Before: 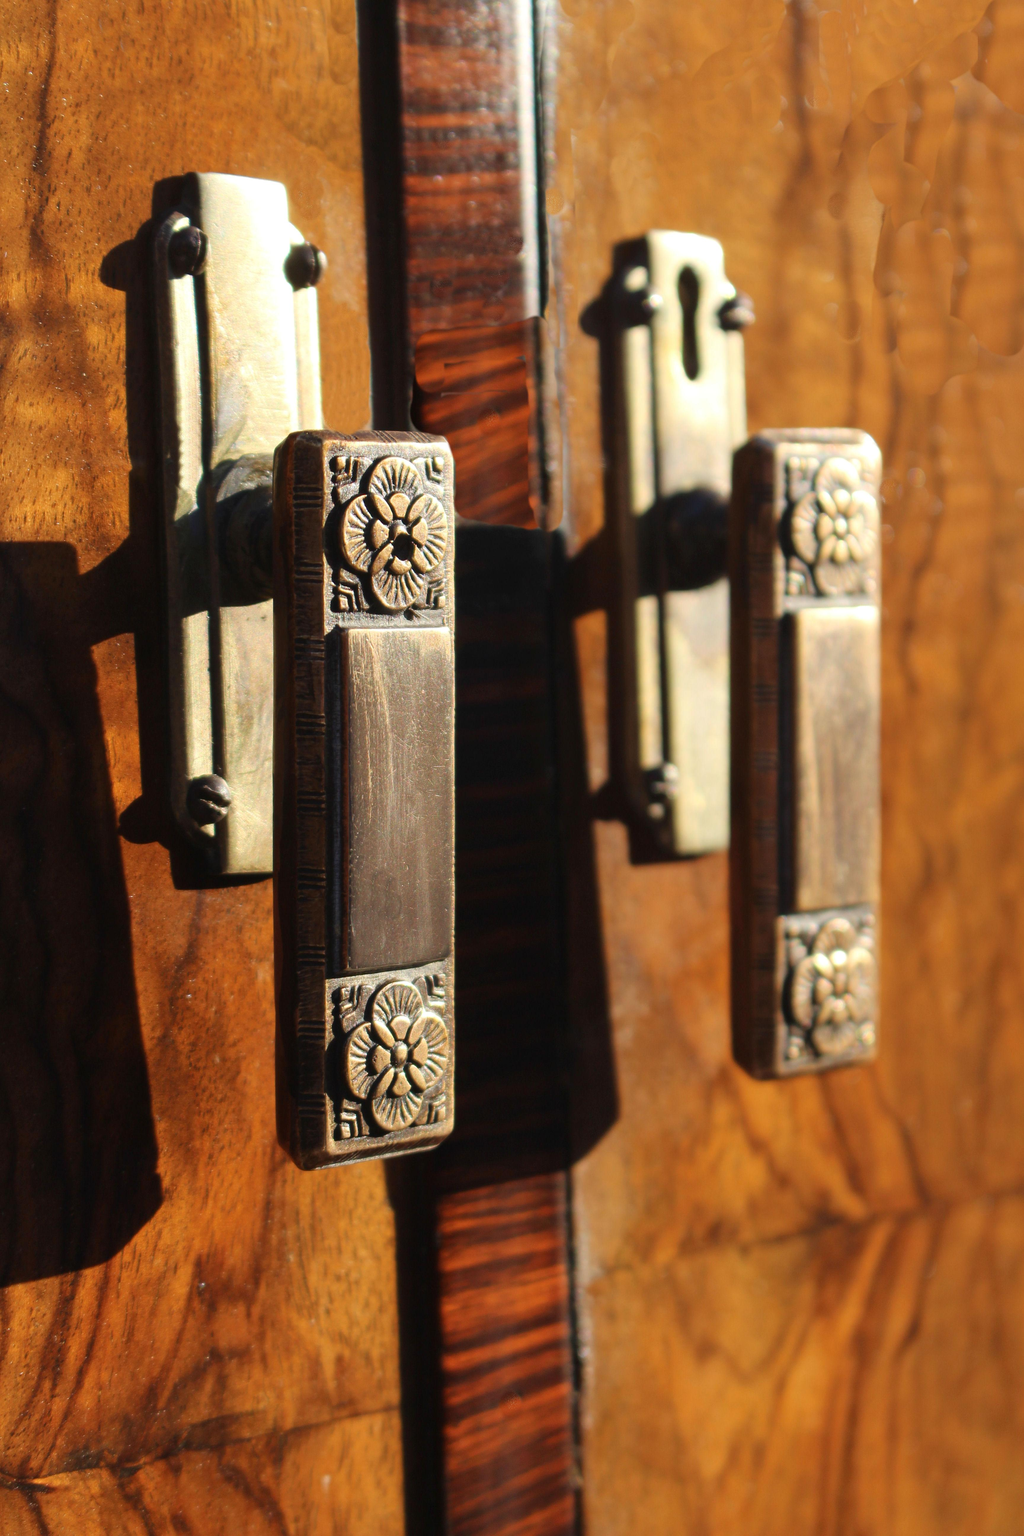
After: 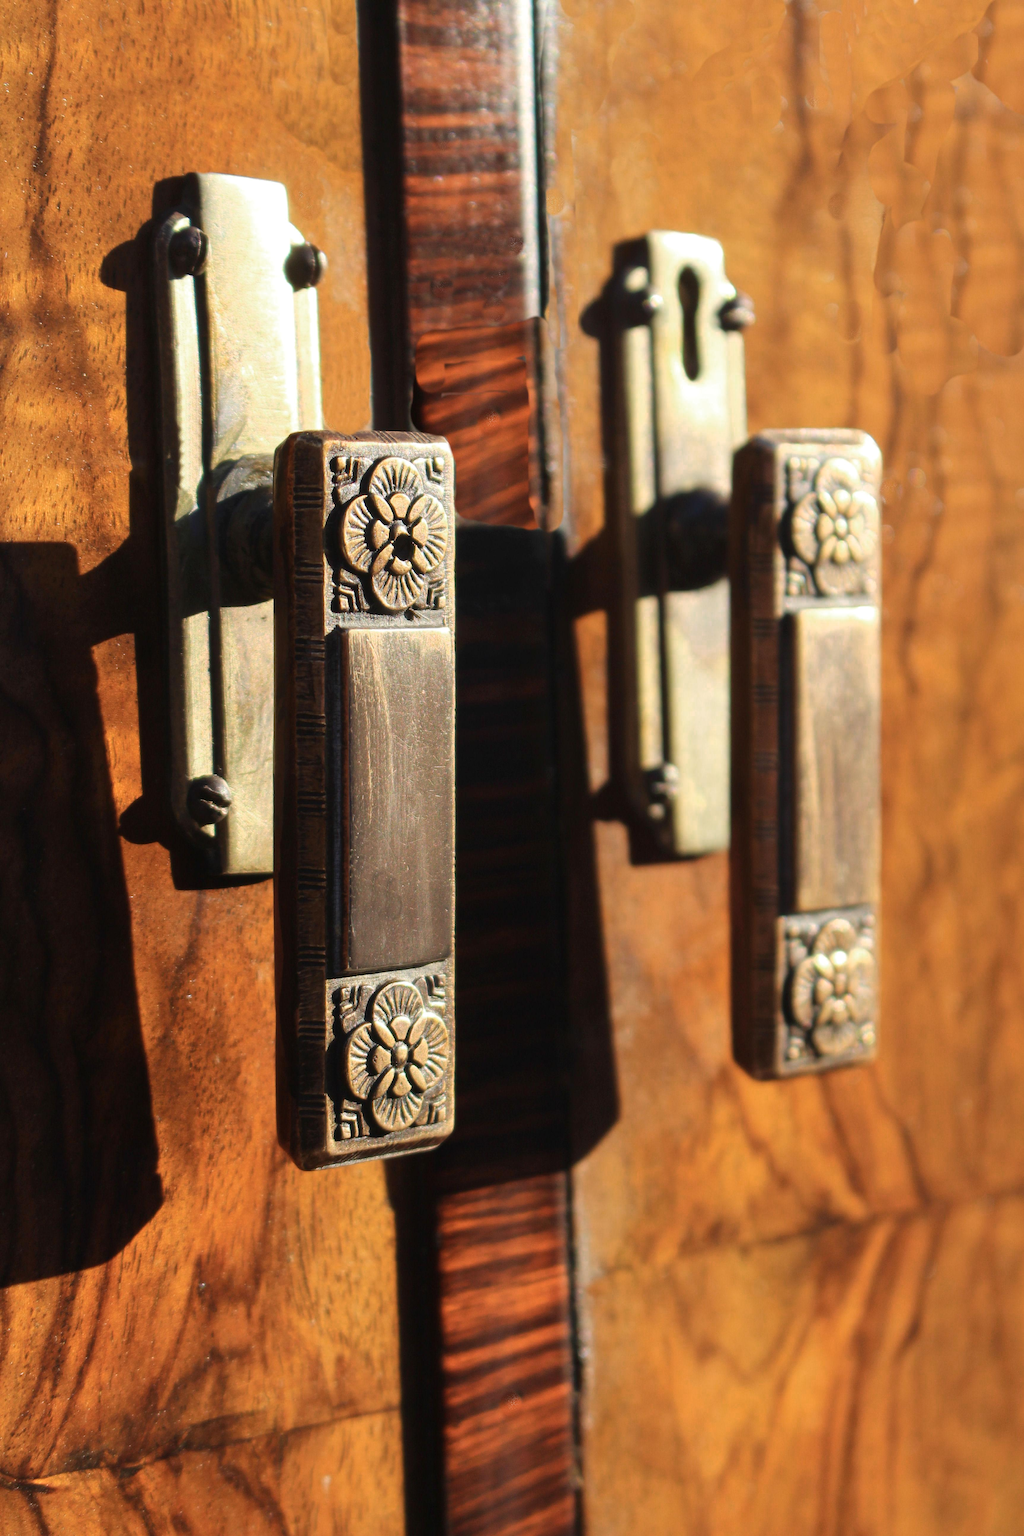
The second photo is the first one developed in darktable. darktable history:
color zones: curves: ch0 [(0, 0.465) (0.092, 0.596) (0.289, 0.464) (0.429, 0.453) (0.571, 0.464) (0.714, 0.455) (0.857, 0.462) (1, 0.465)]
tone equalizer: edges refinement/feathering 500, mask exposure compensation -1.57 EV, preserve details no
